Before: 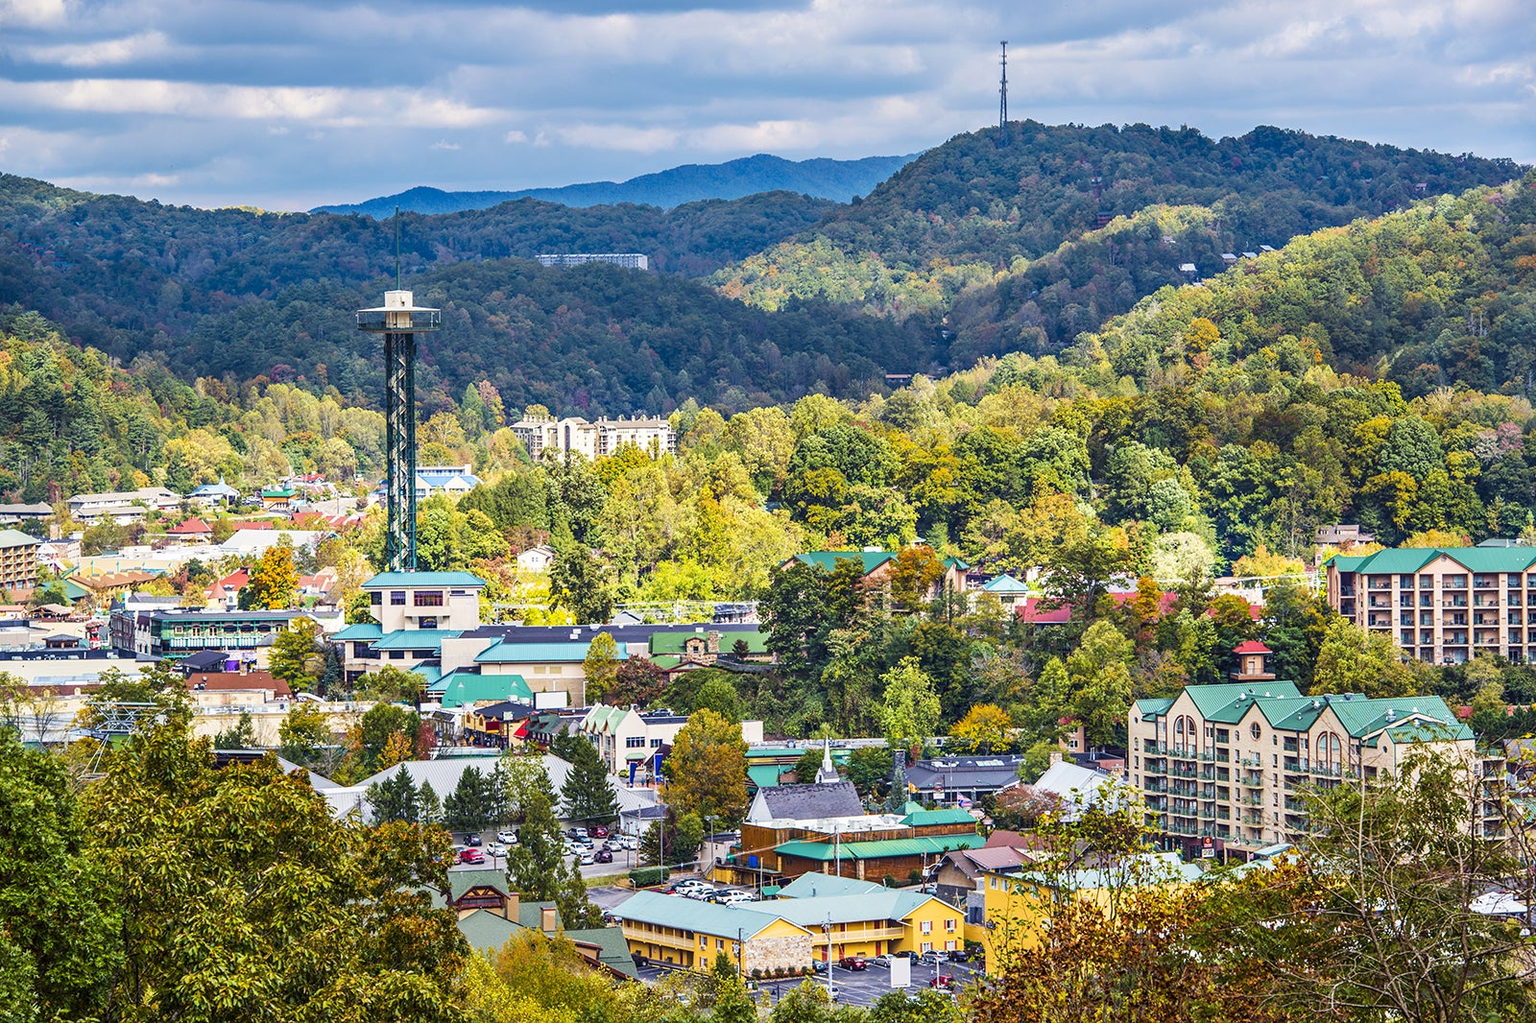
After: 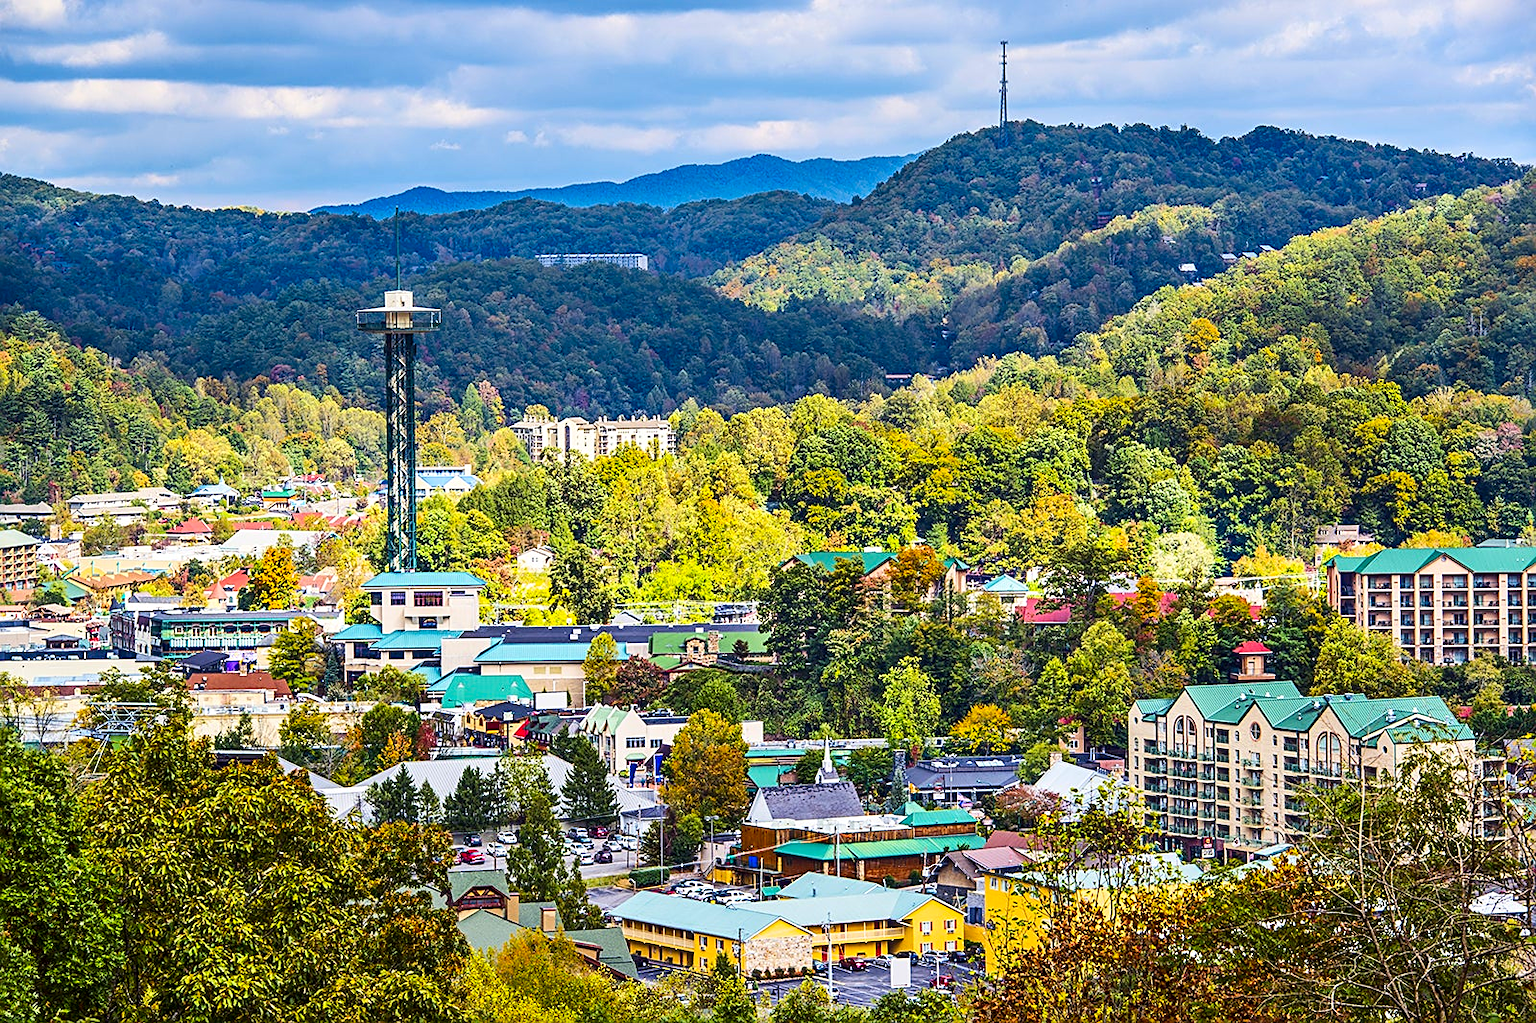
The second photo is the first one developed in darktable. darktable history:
sharpen: on, module defaults
contrast brightness saturation: contrast 0.156, saturation 0.315
tone equalizer: edges refinement/feathering 500, mask exposure compensation -1.57 EV, preserve details no
